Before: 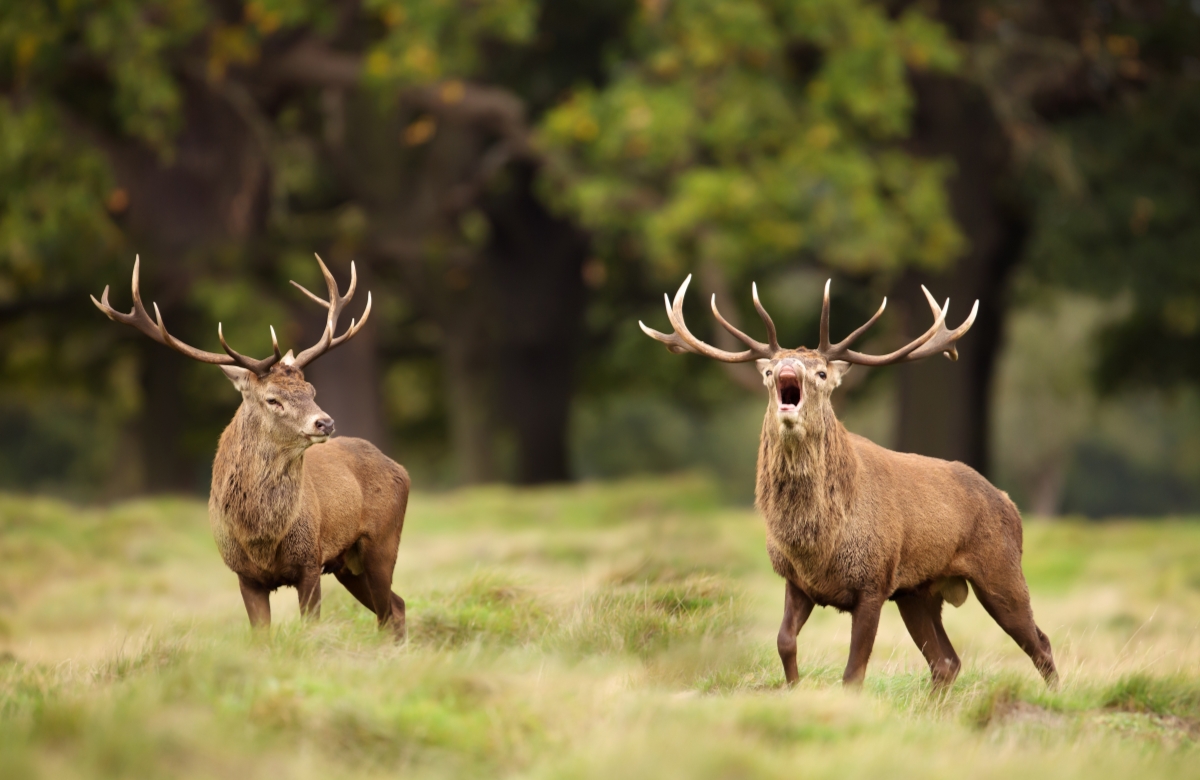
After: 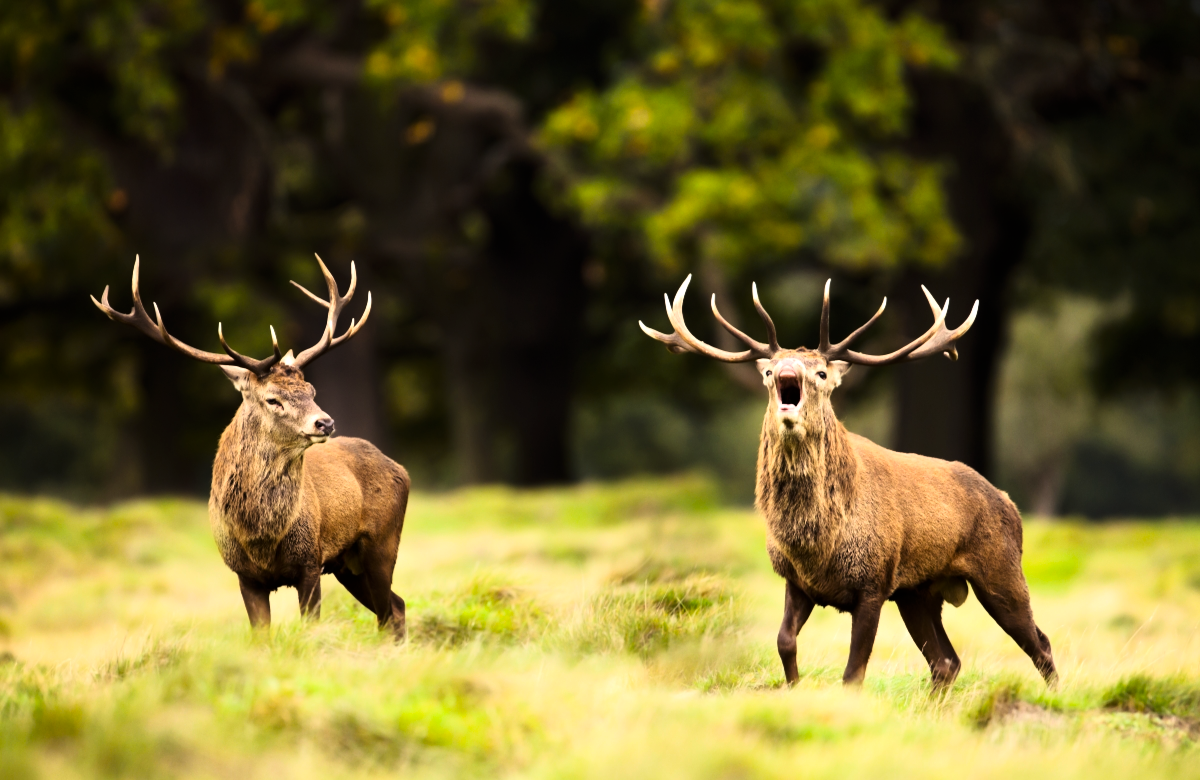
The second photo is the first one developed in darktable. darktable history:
color balance: output saturation 120%
tone curve: curves: ch0 [(0, 0) (0.042, 0.01) (0.223, 0.123) (0.59, 0.574) (0.802, 0.868) (1, 1)], color space Lab, linked channels, preserve colors none
tone equalizer: -8 EV -0.417 EV, -7 EV -0.389 EV, -6 EV -0.333 EV, -5 EV -0.222 EV, -3 EV 0.222 EV, -2 EV 0.333 EV, -1 EV 0.389 EV, +0 EV 0.417 EV, edges refinement/feathering 500, mask exposure compensation -1.57 EV, preserve details no
